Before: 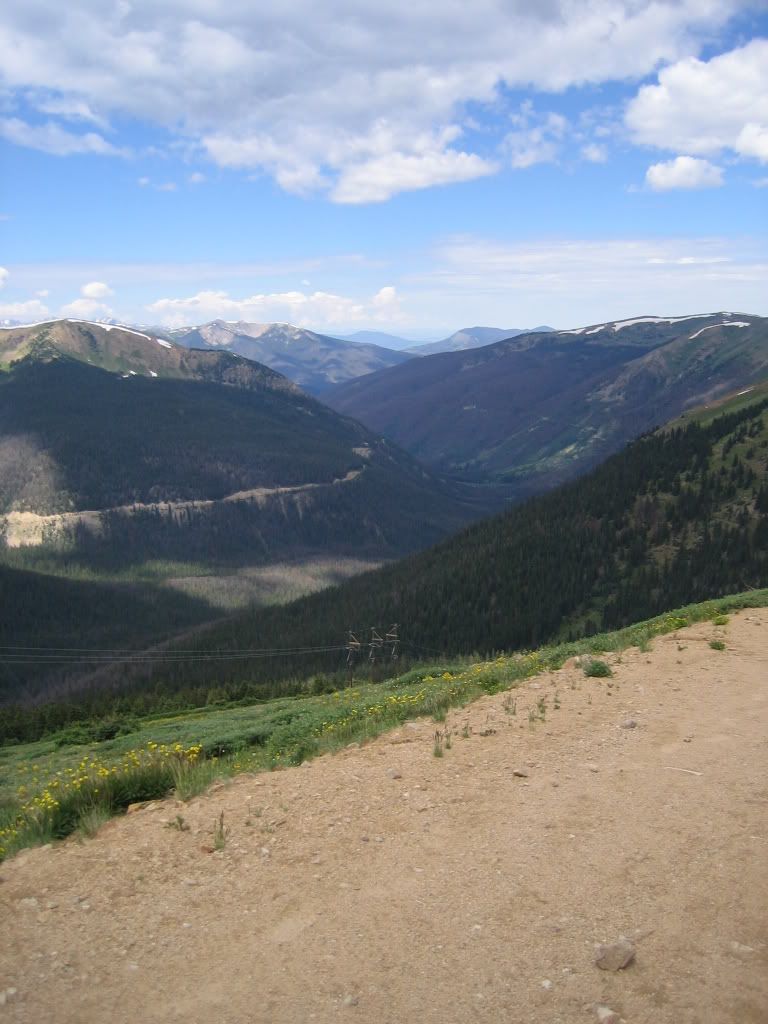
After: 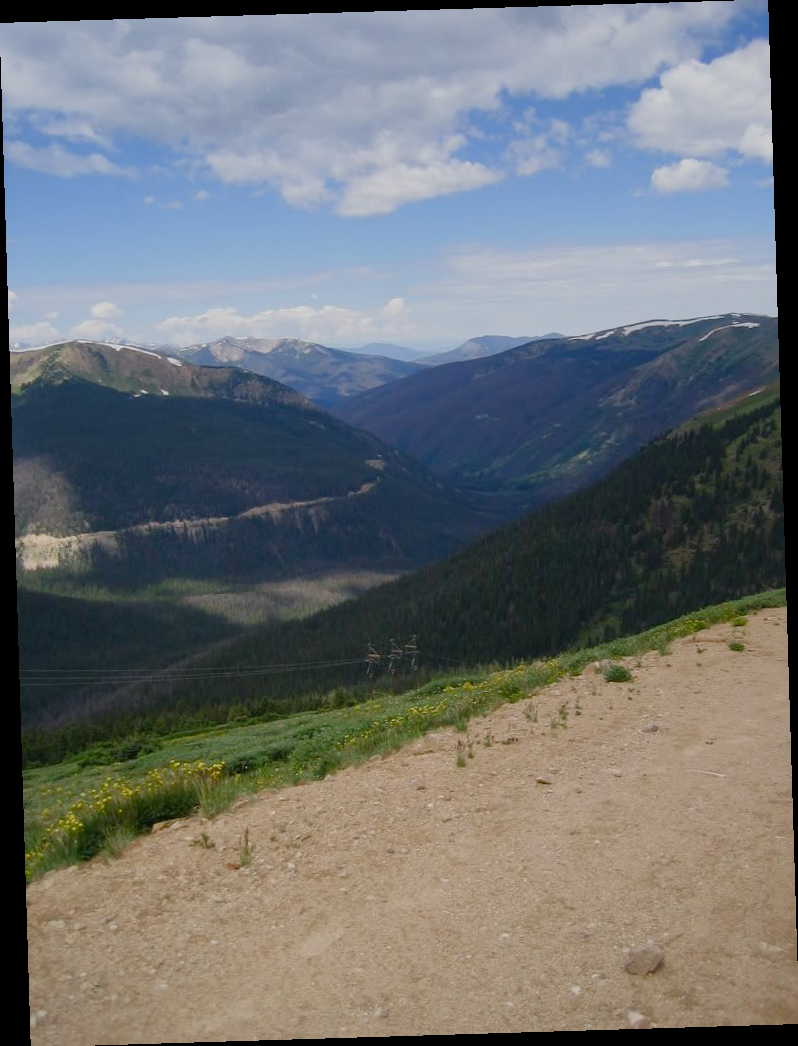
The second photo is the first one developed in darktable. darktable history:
graduated density: rotation 5.63°, offset 76.9
color balance rgb: perceptual saturation grading › global saturation 20%, perceptual saturation grading › highlights -50%, perceptual saturation grading › shadows 30%
rotate and perspective: rotation -1.75°, automatic cropping off
